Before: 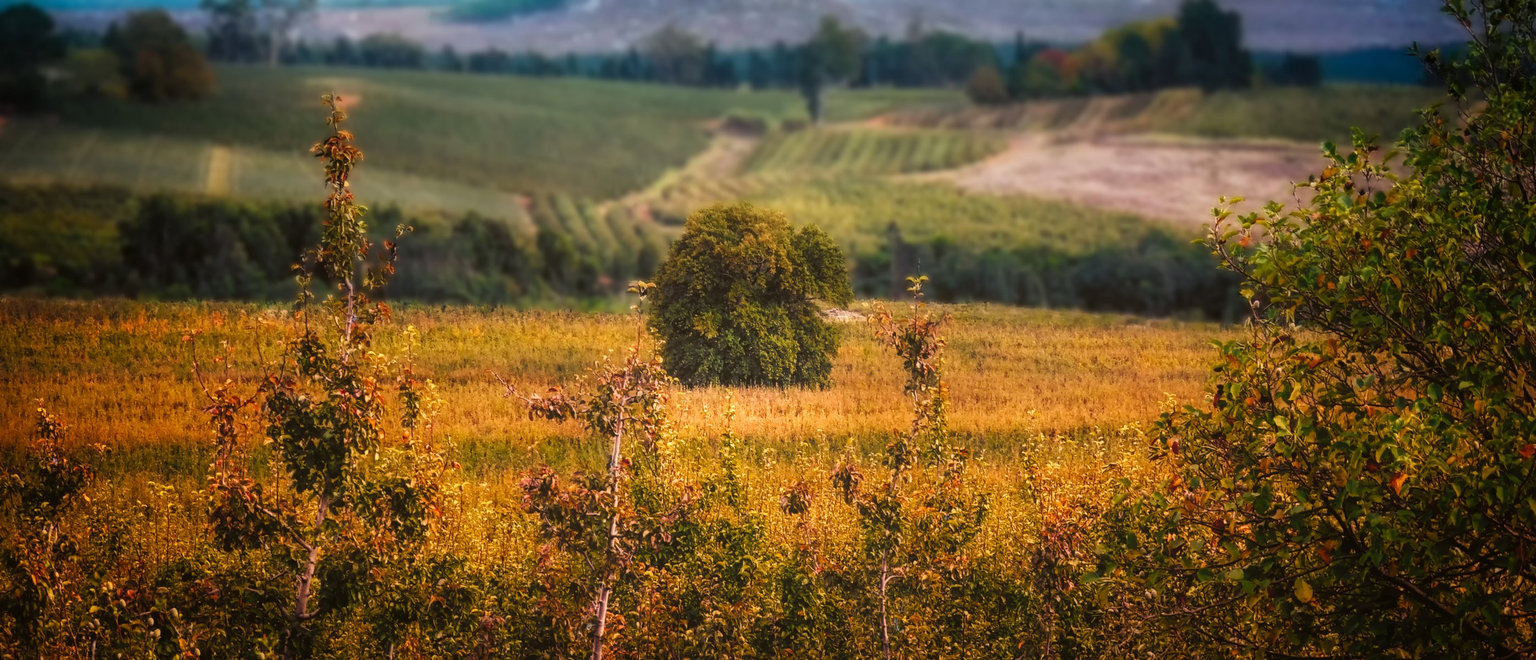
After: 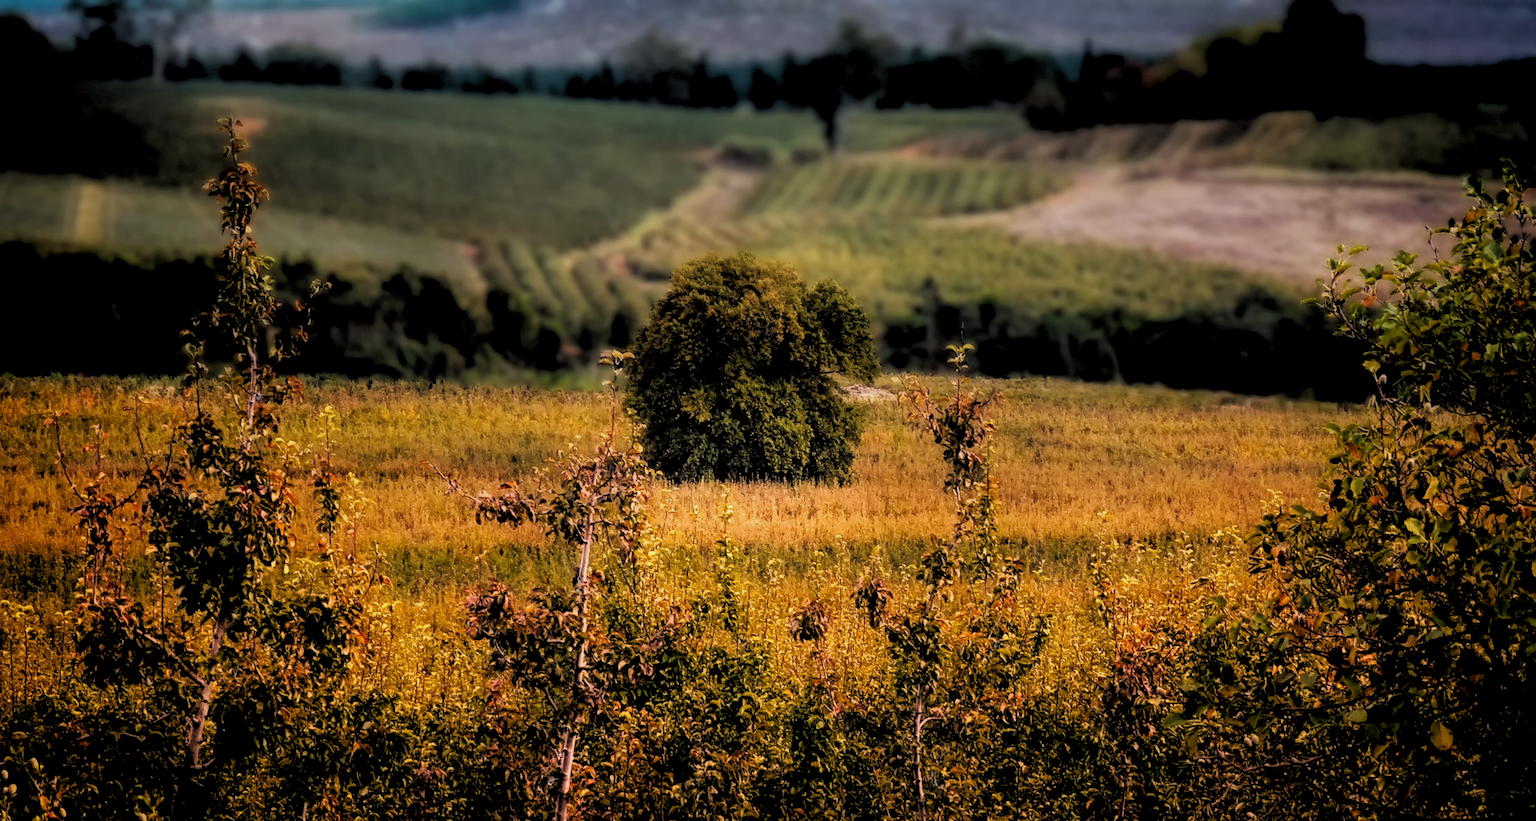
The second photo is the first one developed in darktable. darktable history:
rgb levels: levels [[0.034, 0.472, 0.904], [0, 0.5, 1], [0, 0.5, 1]]
graduated density: rotation -0.352°, offset 57.64
crop and rotate: left 9.597%, right 10.195%
